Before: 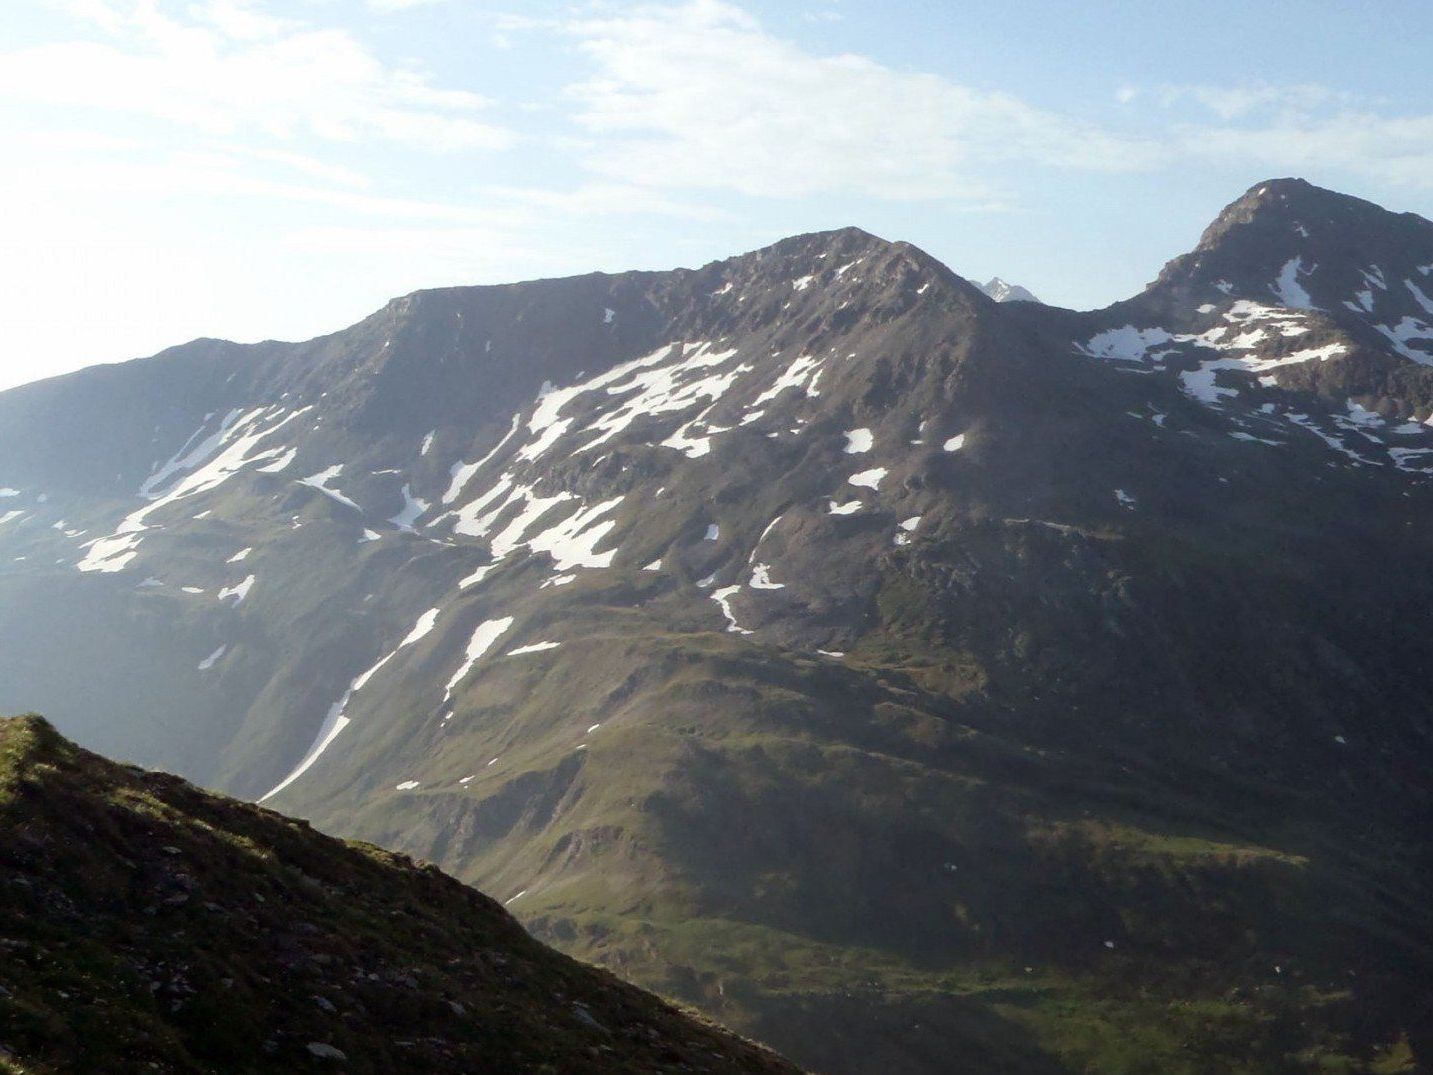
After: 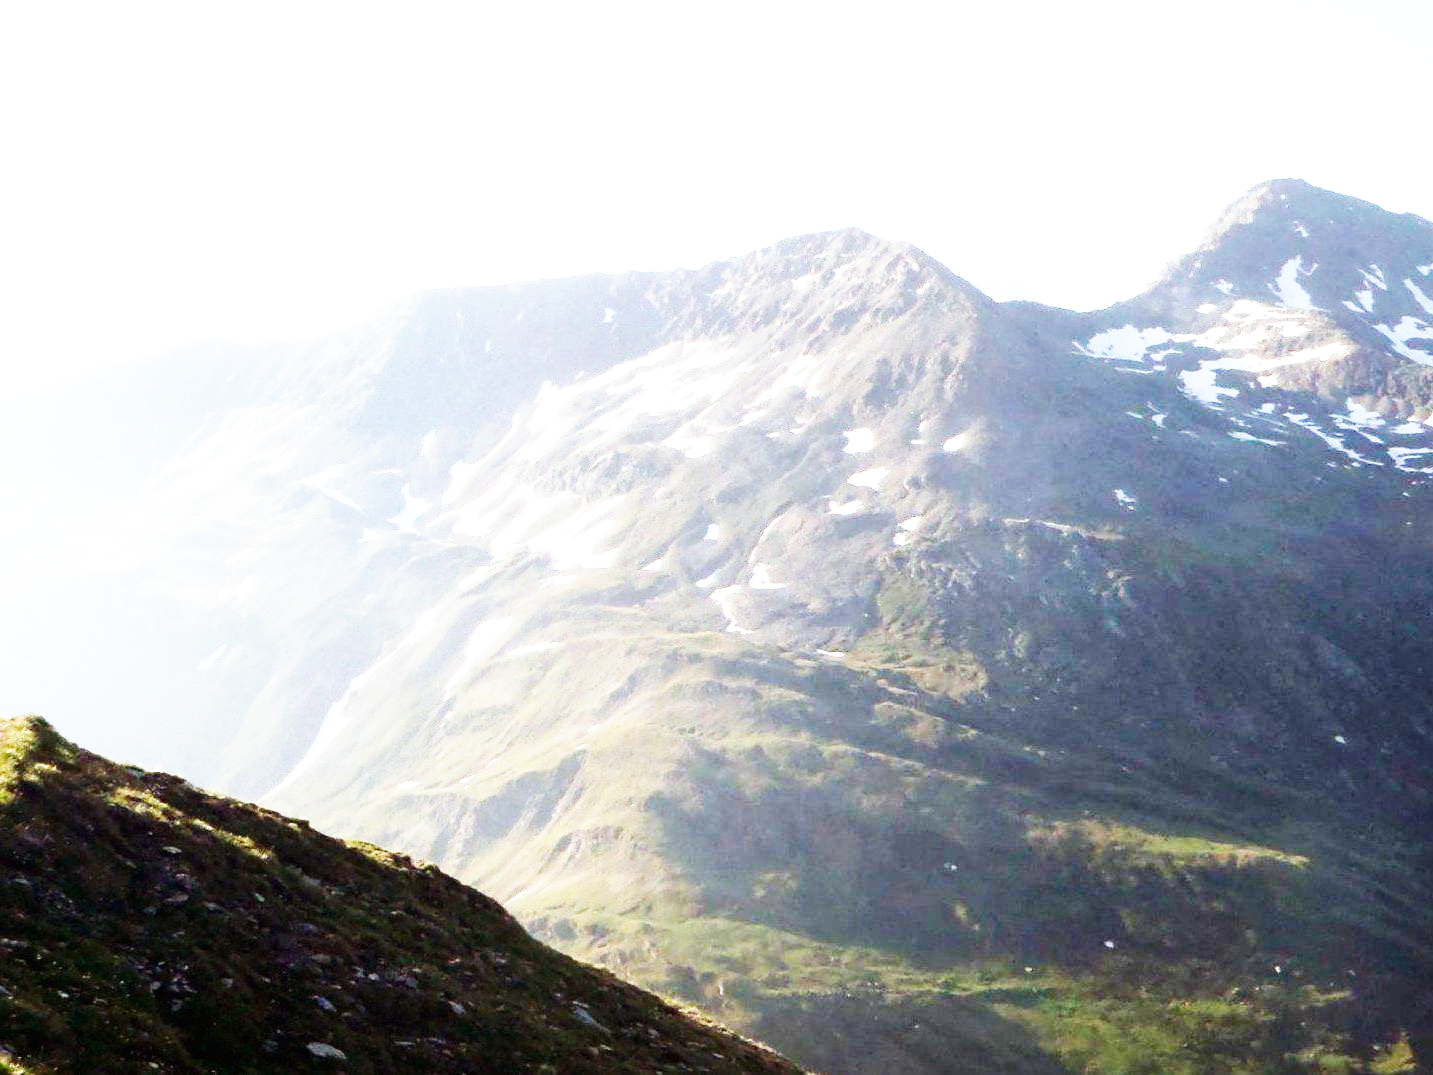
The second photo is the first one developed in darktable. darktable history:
exposure: black level correction 0, exposure 1.199 EV, compensate highlight preservation false
base curve: curves: ch0 [(0, 0) (0.007, 0.004) (0.027, 0.03) (0.046, 0.07) (0.207, 0.54) (0.442, 0.872) (0.673, 0.972) (1, 1)], preserve colors none
